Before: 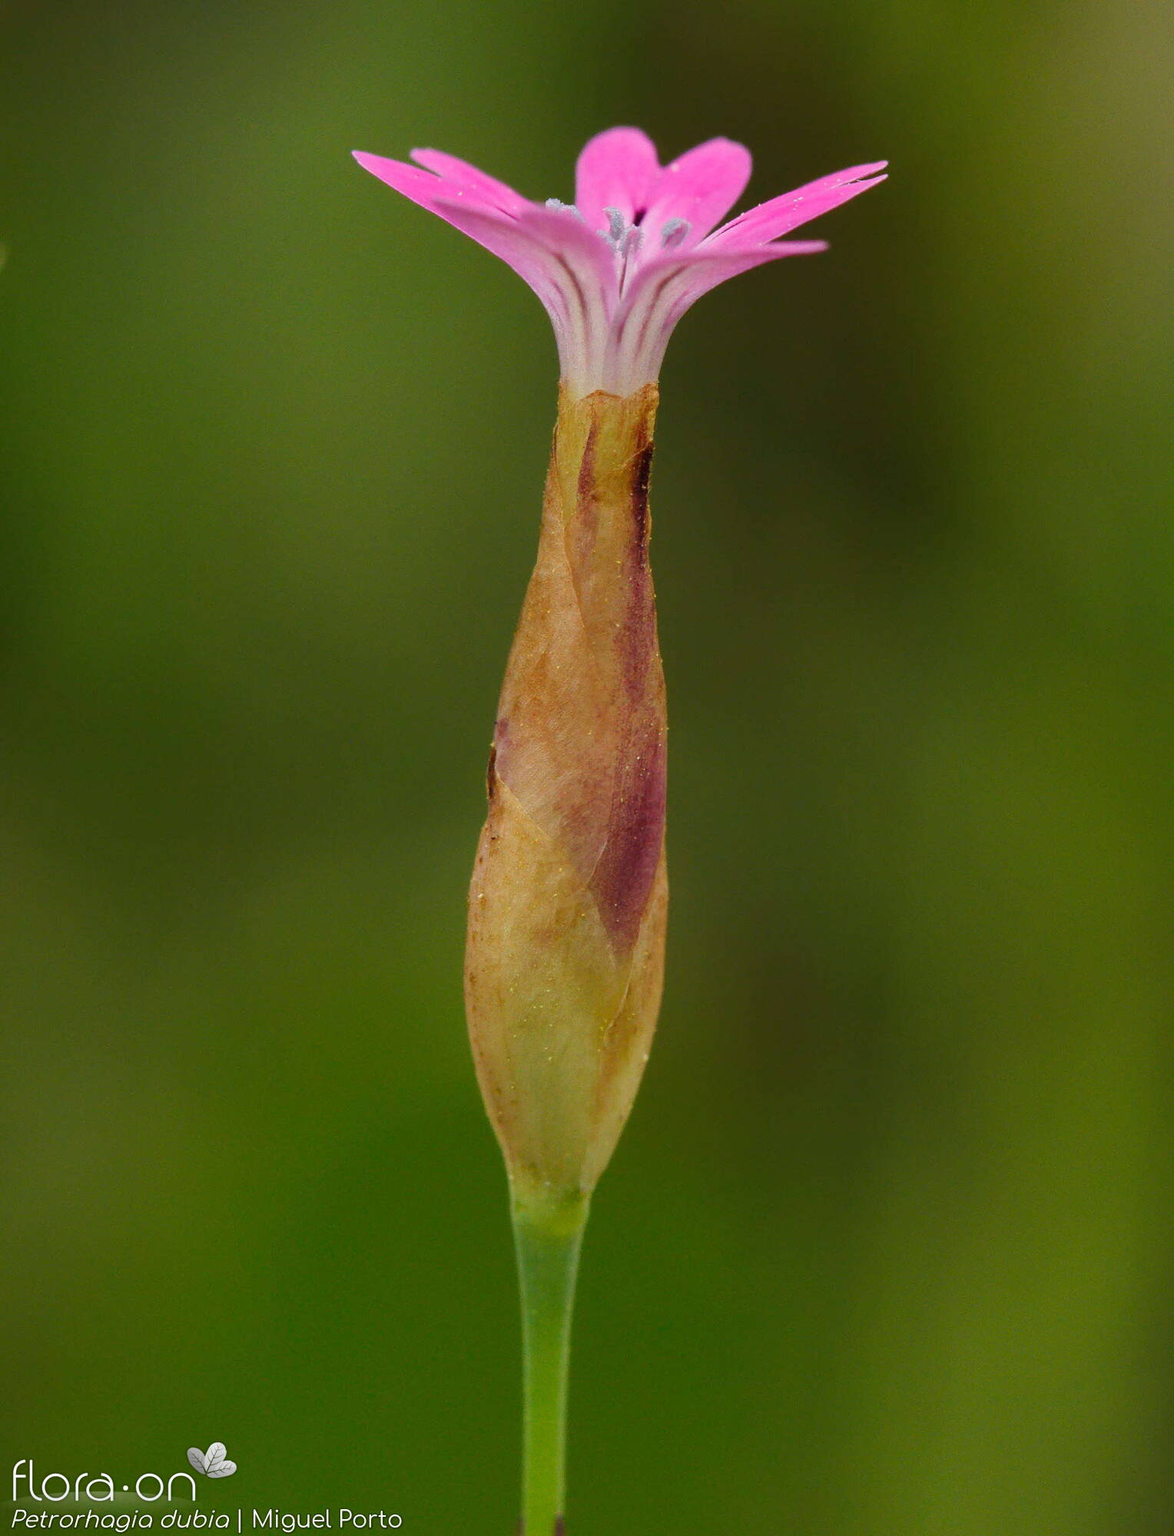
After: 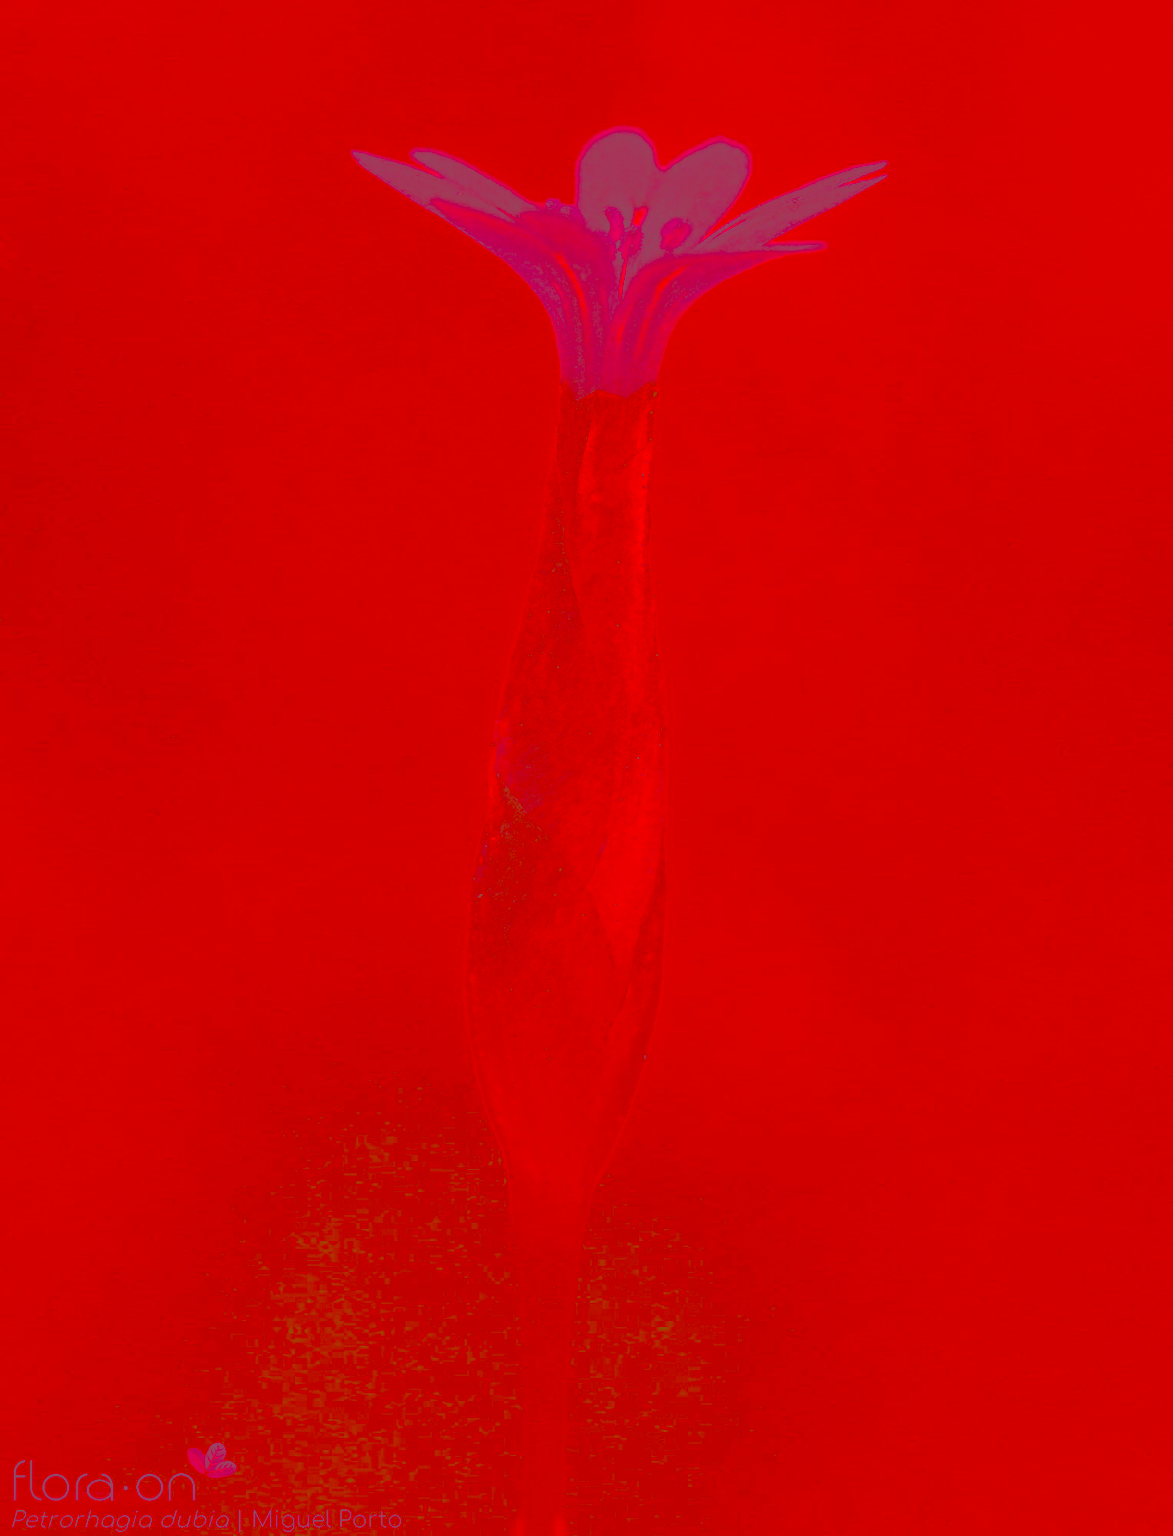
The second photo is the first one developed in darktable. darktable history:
white balance: red 4.26, blue 1.802
filmic rgb: black relative exposure -7 EV, white relative exposure 6 EV, threshold 3 EV, target black luminance 0%, hardness 2.73, latitude 61.22%, contrast 0.691, highlights saturation mix 10%, shadows ↔ highlights balance -0.073%, preserve chrominance no, color science v4 (2020), iterations of high-quality reconstruction 10, contrast in shadows soft, contrast in highlights soft, enable highlight reconstruction true
shadows and highlights: shadows 32.83, highlights -47.7, soften with gaussian
contrast brightness saturation: contrast -0.99, brightness -0.17, saturation 0.75
contrast equalizer: y [[0.5, 0.5, 0.501, 0.63, 0.504, 0.5], [0.5 ×6], [0.5 ×6], [0 ×6], [0 ×6]]
